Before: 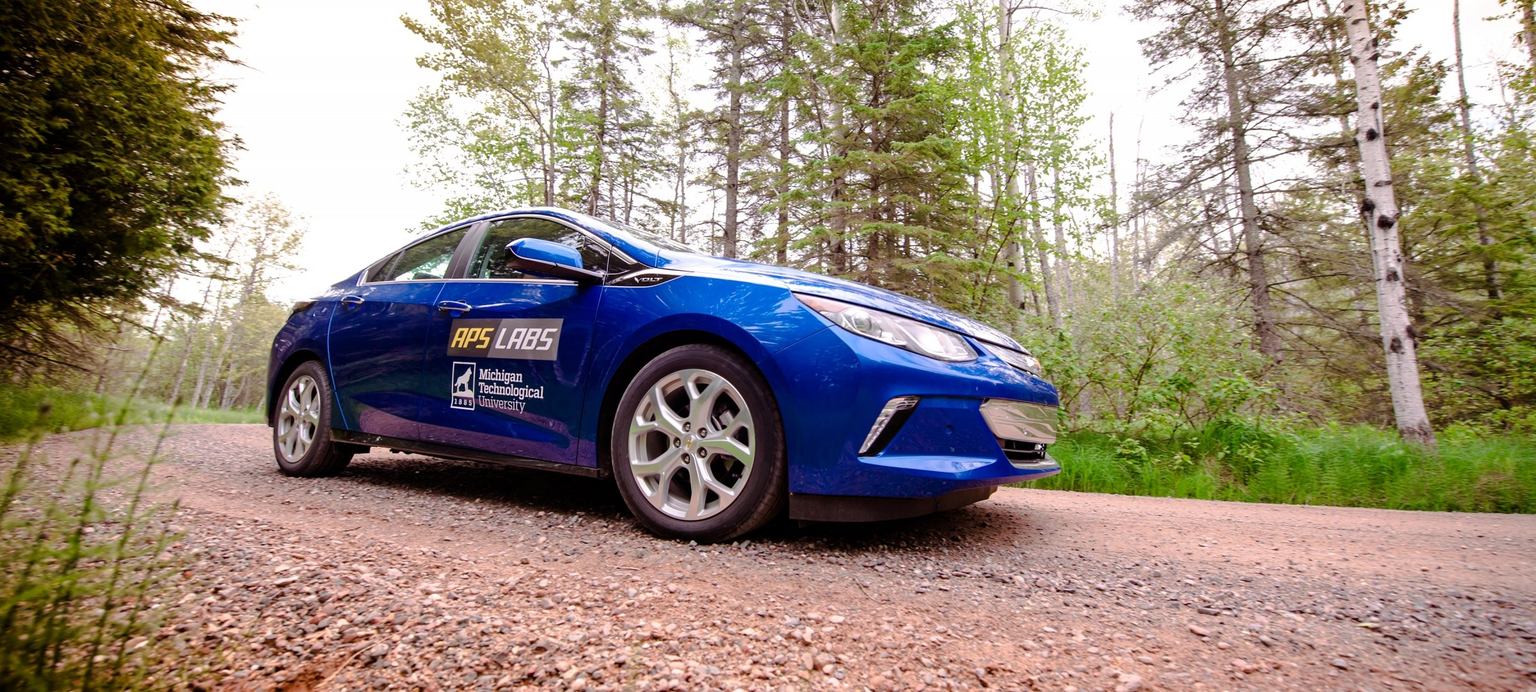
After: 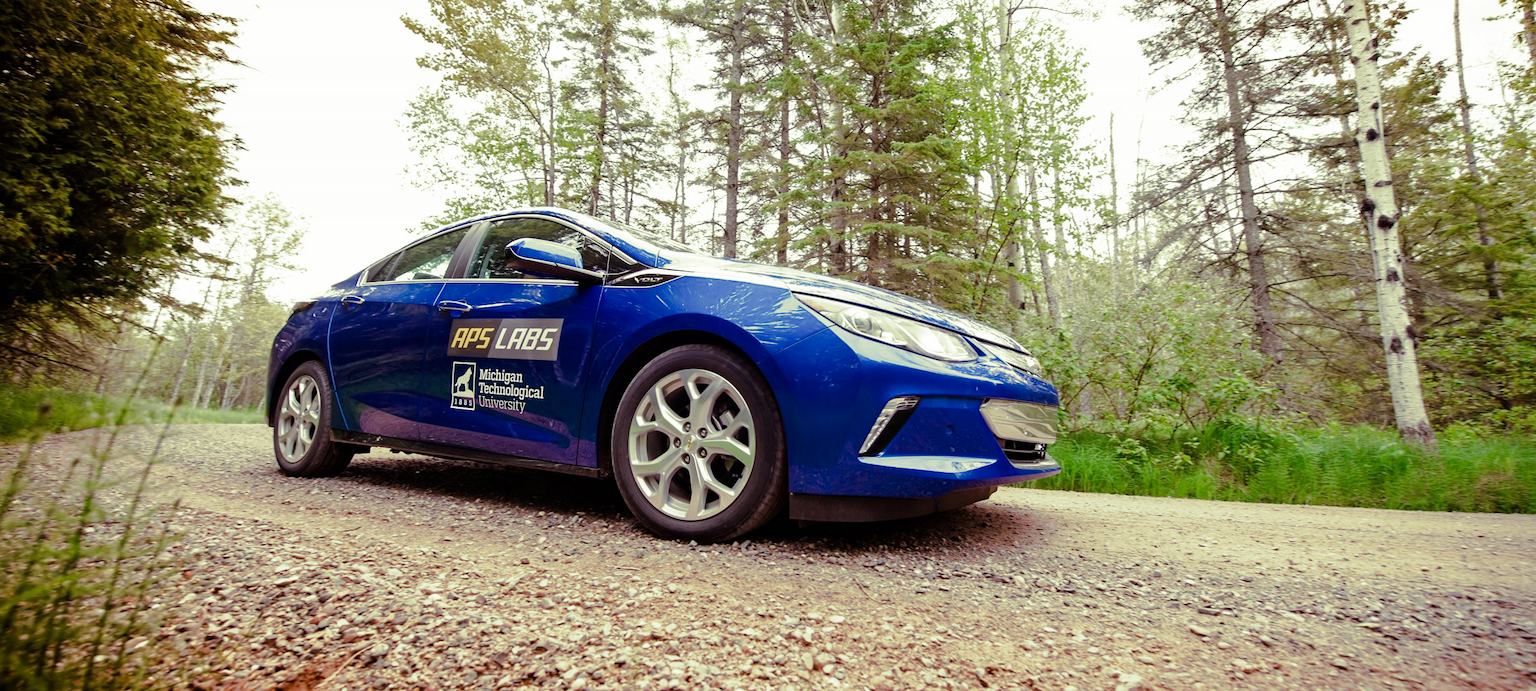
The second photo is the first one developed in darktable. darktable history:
color calibration: illuminant Planckian (black body), x 0.351, y 0.352, temperature 4794.27 K
split-toning: shadows › hue 290.82°, shadows › saturation 0.34, highlights › saturation 0.38, balance 0, compress 50%
